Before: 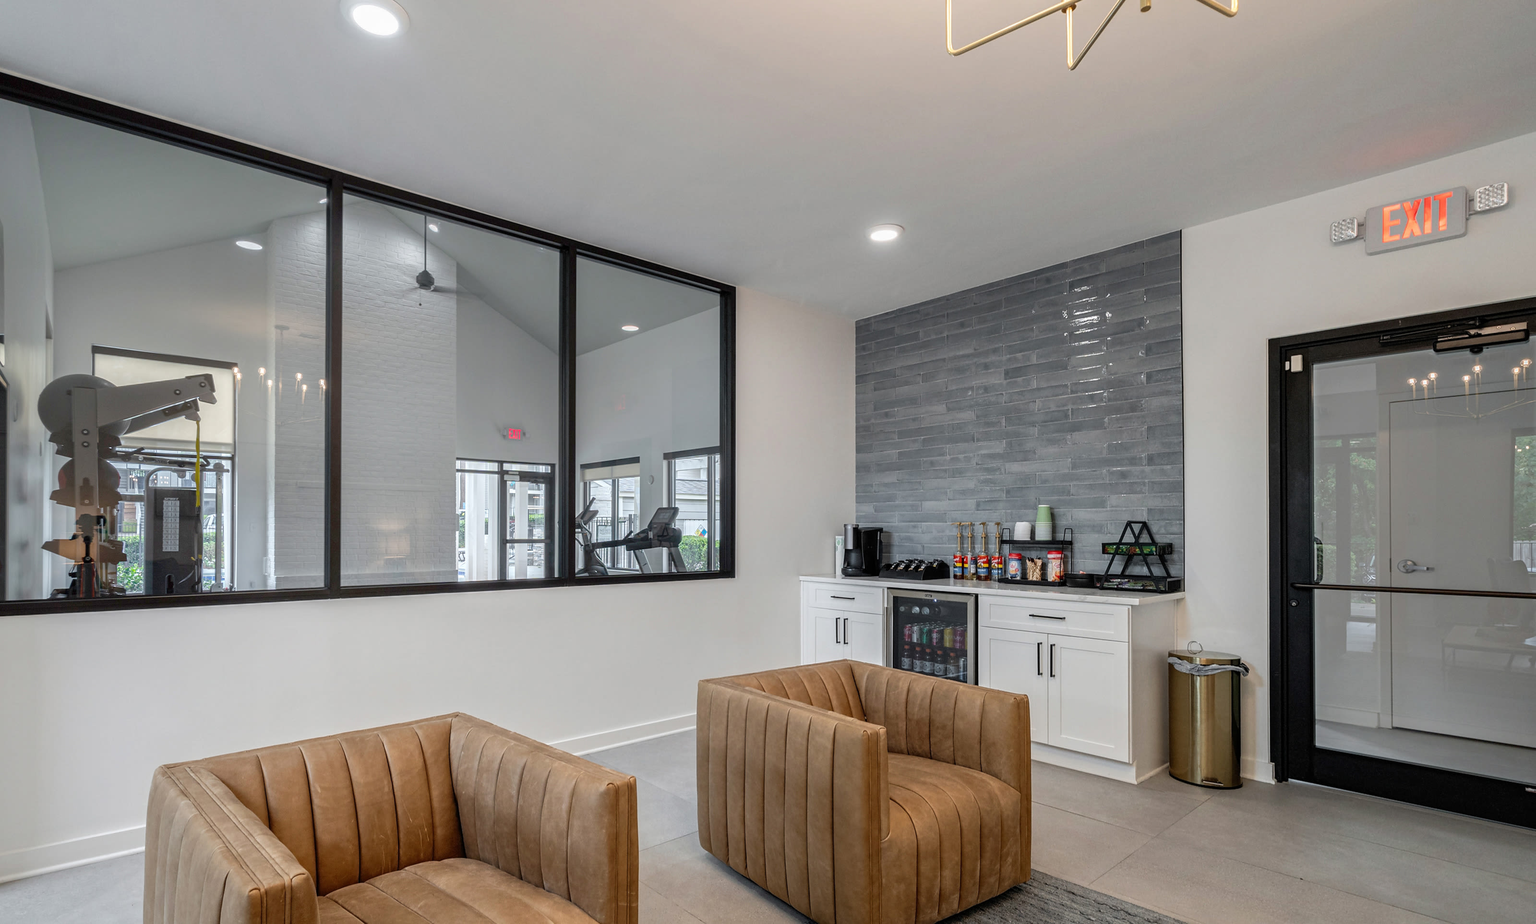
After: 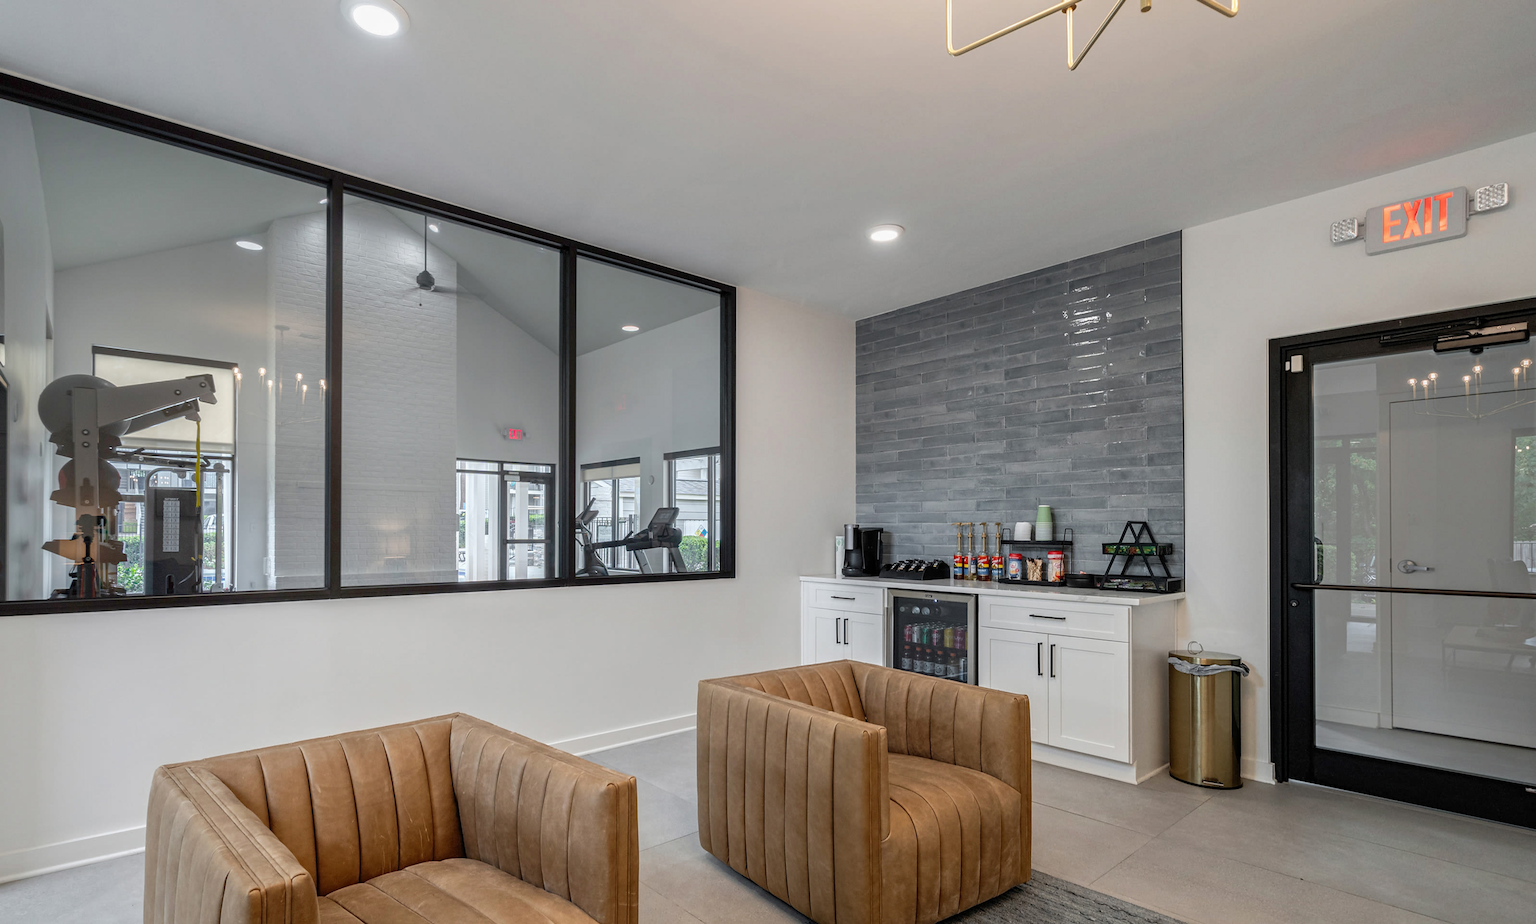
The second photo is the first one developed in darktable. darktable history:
tone equalizer: -7 EV 0.176 EV, -6 EV 0.116 EV, -5 EV 0.119 EV, -4 EV 0.08 EV, -2 EV -0.028 EV, -1 EV -0.031 EV, +0 EV -0.059 EV
